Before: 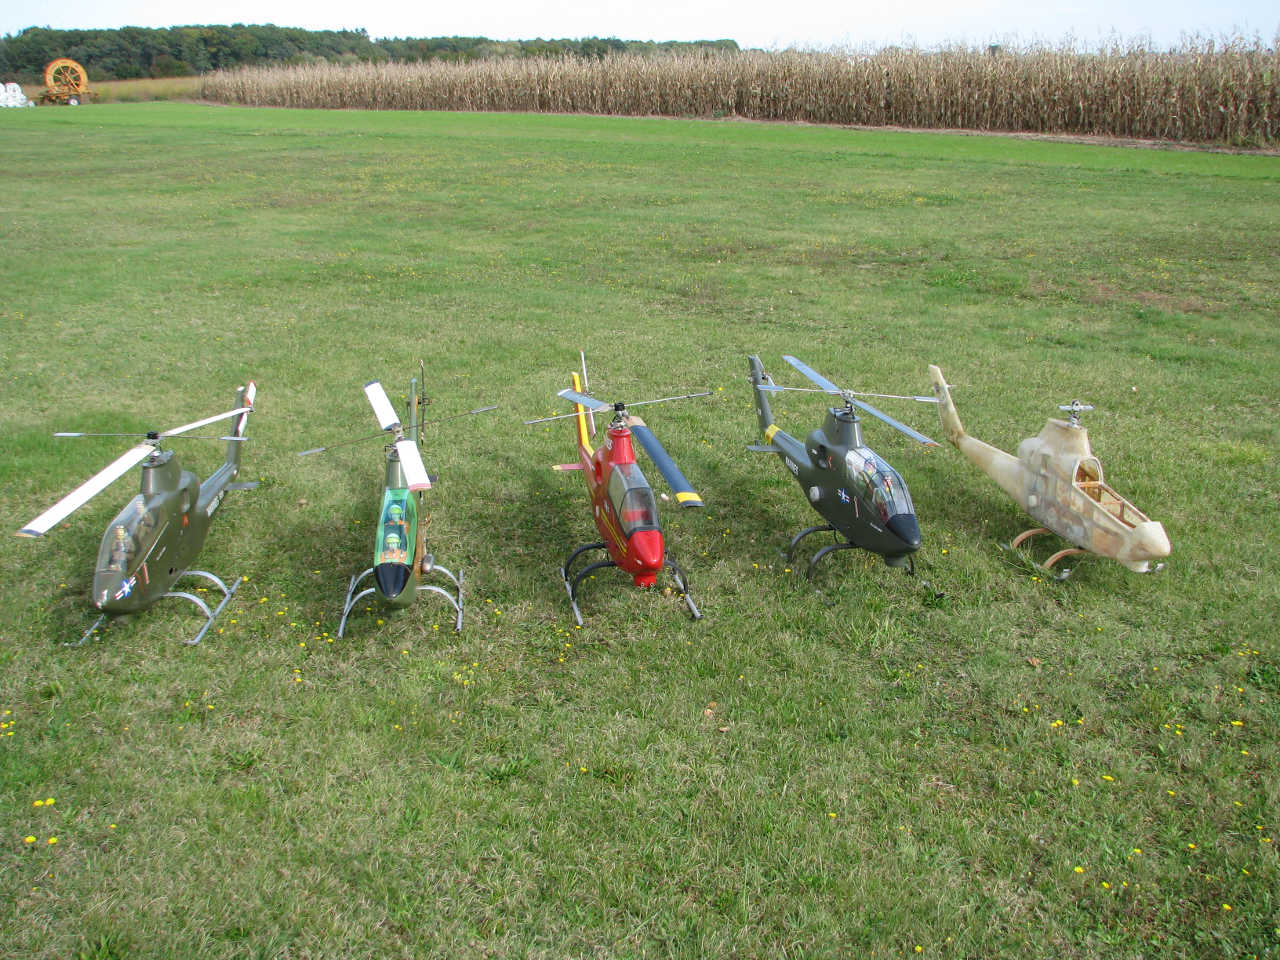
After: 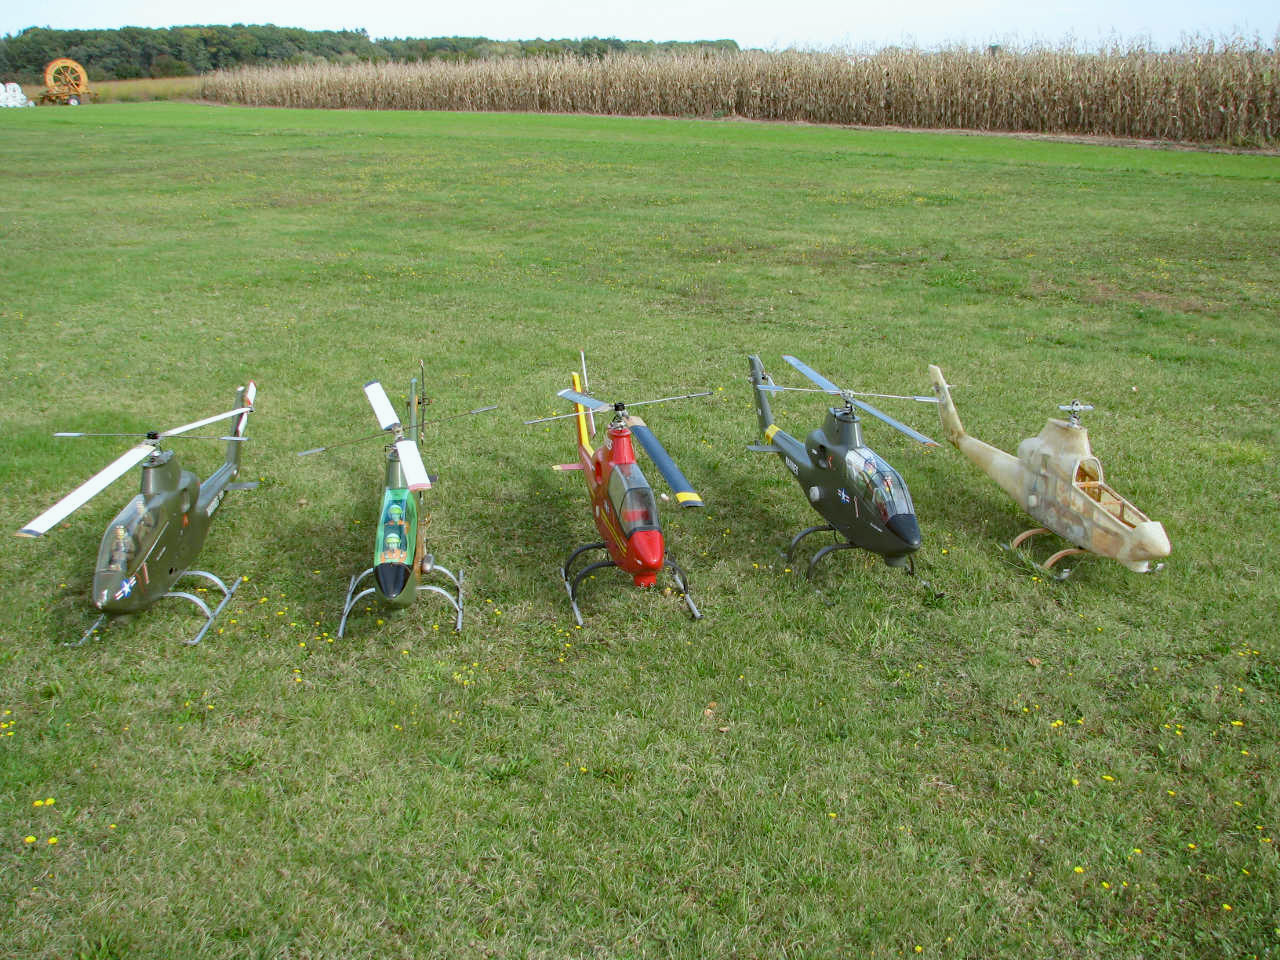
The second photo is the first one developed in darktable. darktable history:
haze removal: strength 0.29, distance 0.25, compatibility mode true, adaptive false
shadows and highlights: shadows -70, highlights 35, soften with gaussian
color balance: lift [1.004, 1.002, 1.002, 0.998], gamma [1, 1.007, 1.002, 0.993], gain [1, 0.977, 1.013, 1.023], contrast -3.64%
